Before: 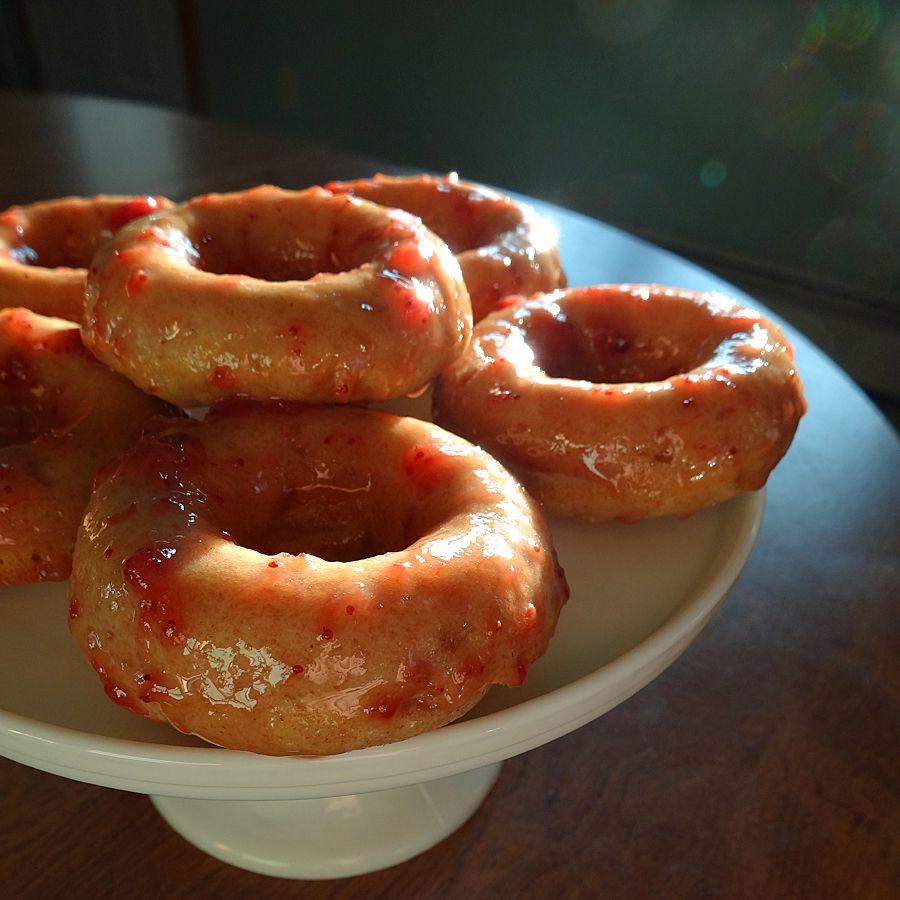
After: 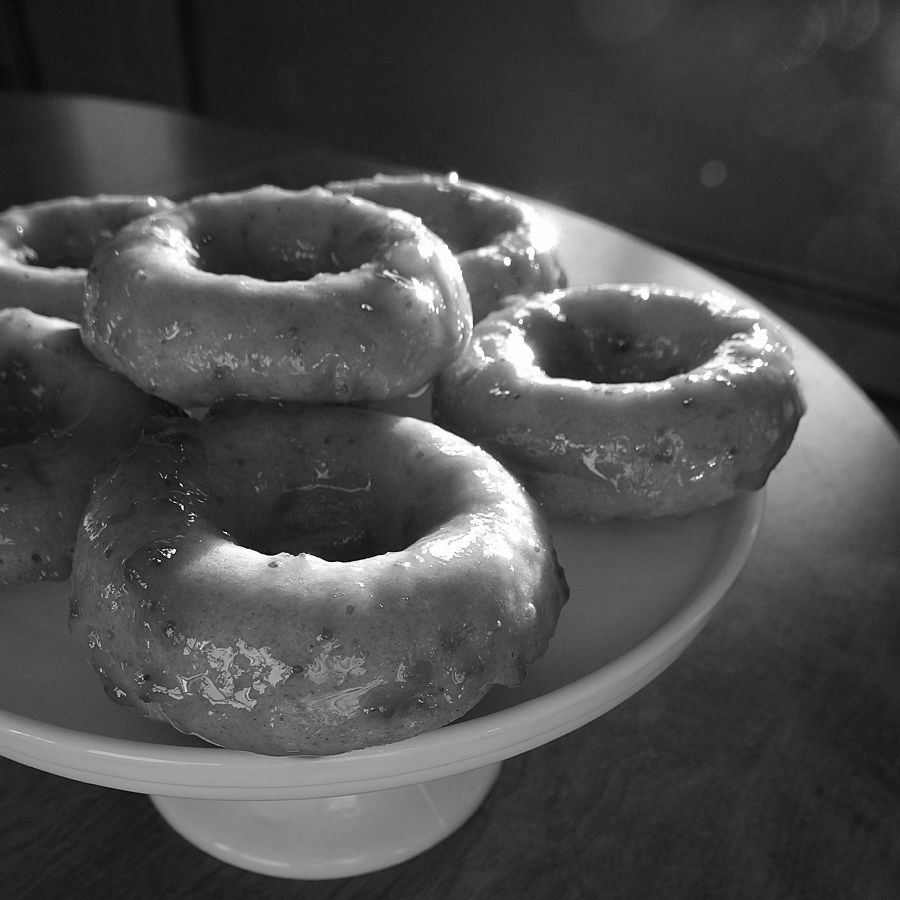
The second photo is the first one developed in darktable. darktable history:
white balance: red 0.986, blue 1.01
contrast brightness saturation: saturation -1
